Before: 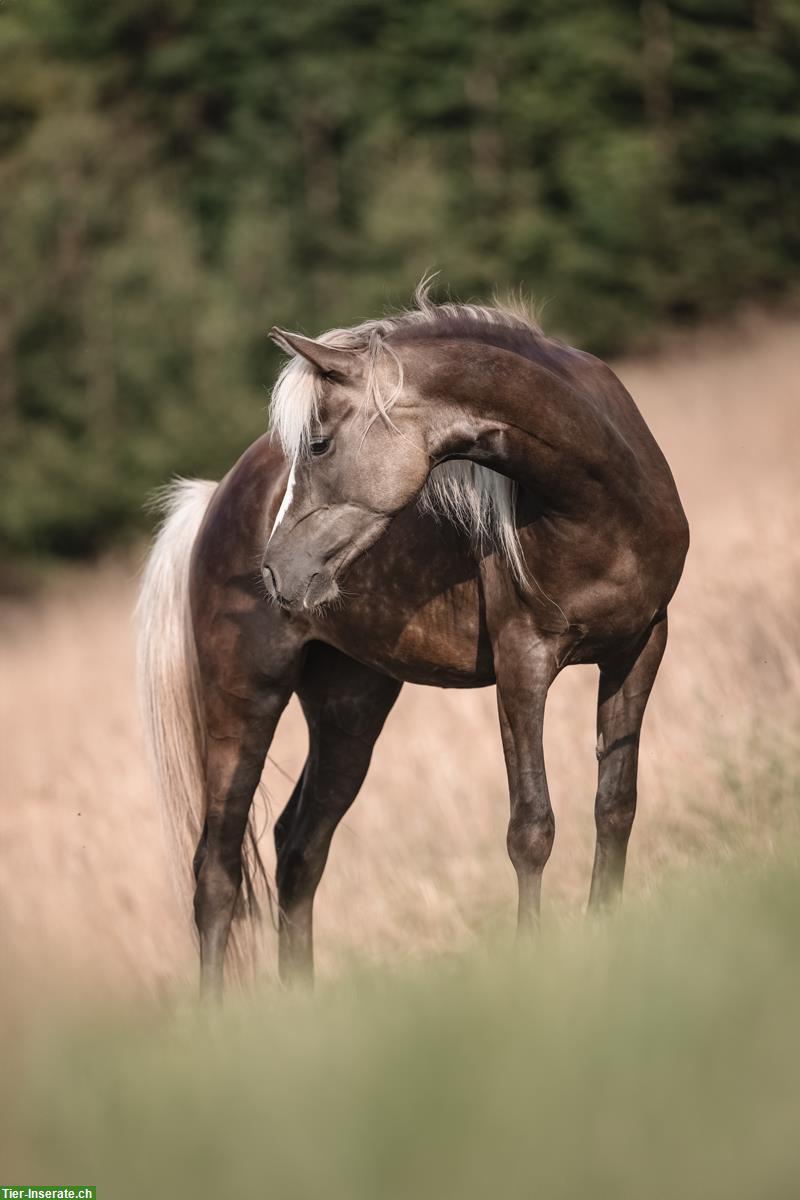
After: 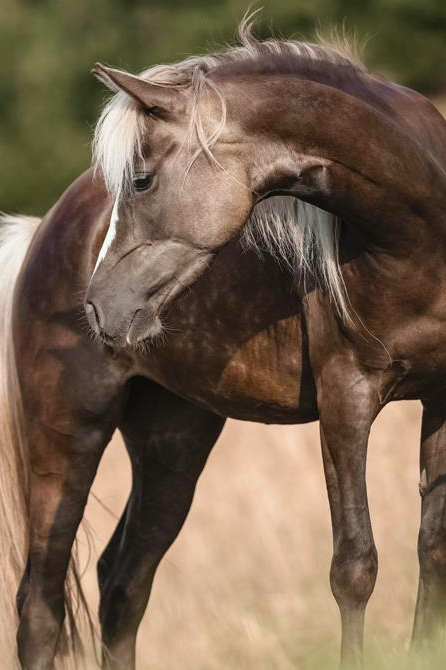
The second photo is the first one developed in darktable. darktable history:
color balance rgb: perceptual saturation grading › global saturation 20%, global vibrance 20%
crop and rotate: left 22.13%, top 22.054%, right 22.026%, bottom 22.102%
white balance: red 0.978, blue 0.999
